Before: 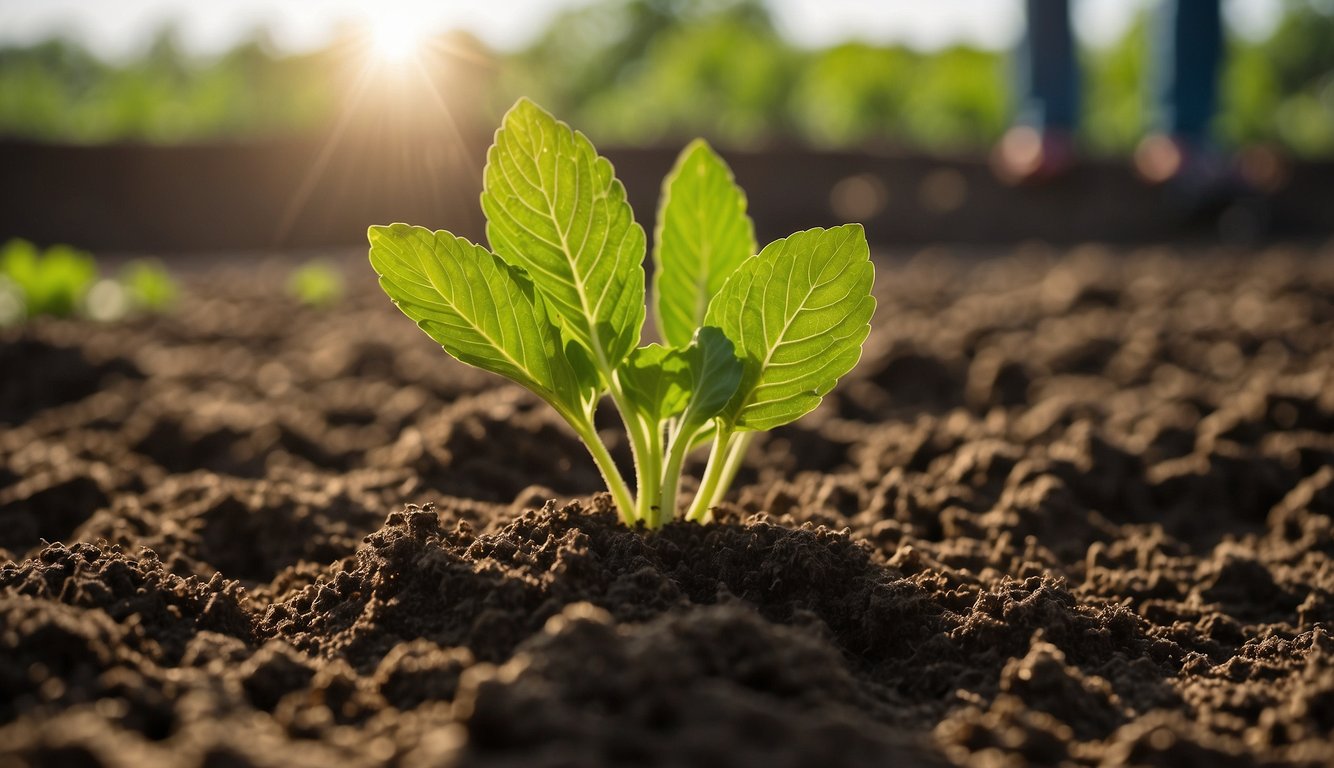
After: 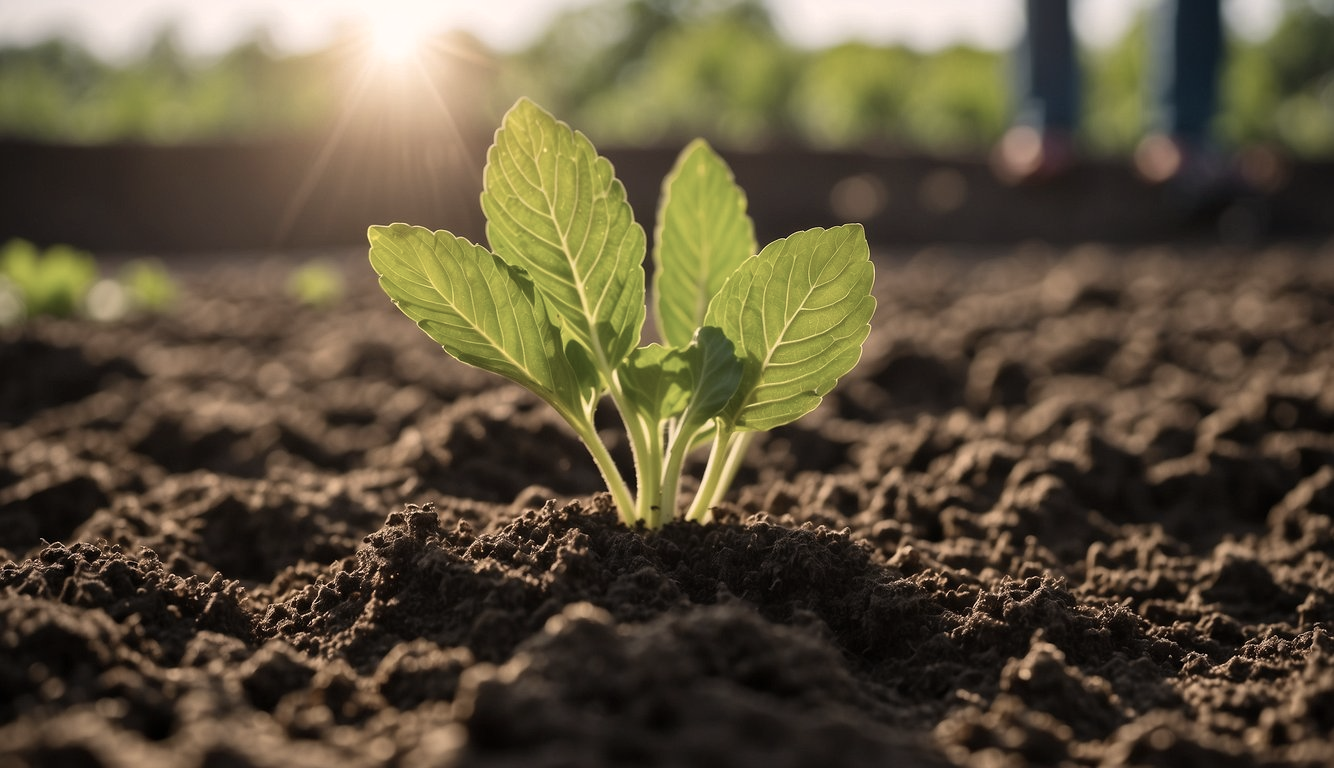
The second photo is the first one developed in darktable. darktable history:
color correction: highlights a* 5.59, highlights b* 5.24, saturation 0.68
contrast brightness saturation: contrast 0.05
